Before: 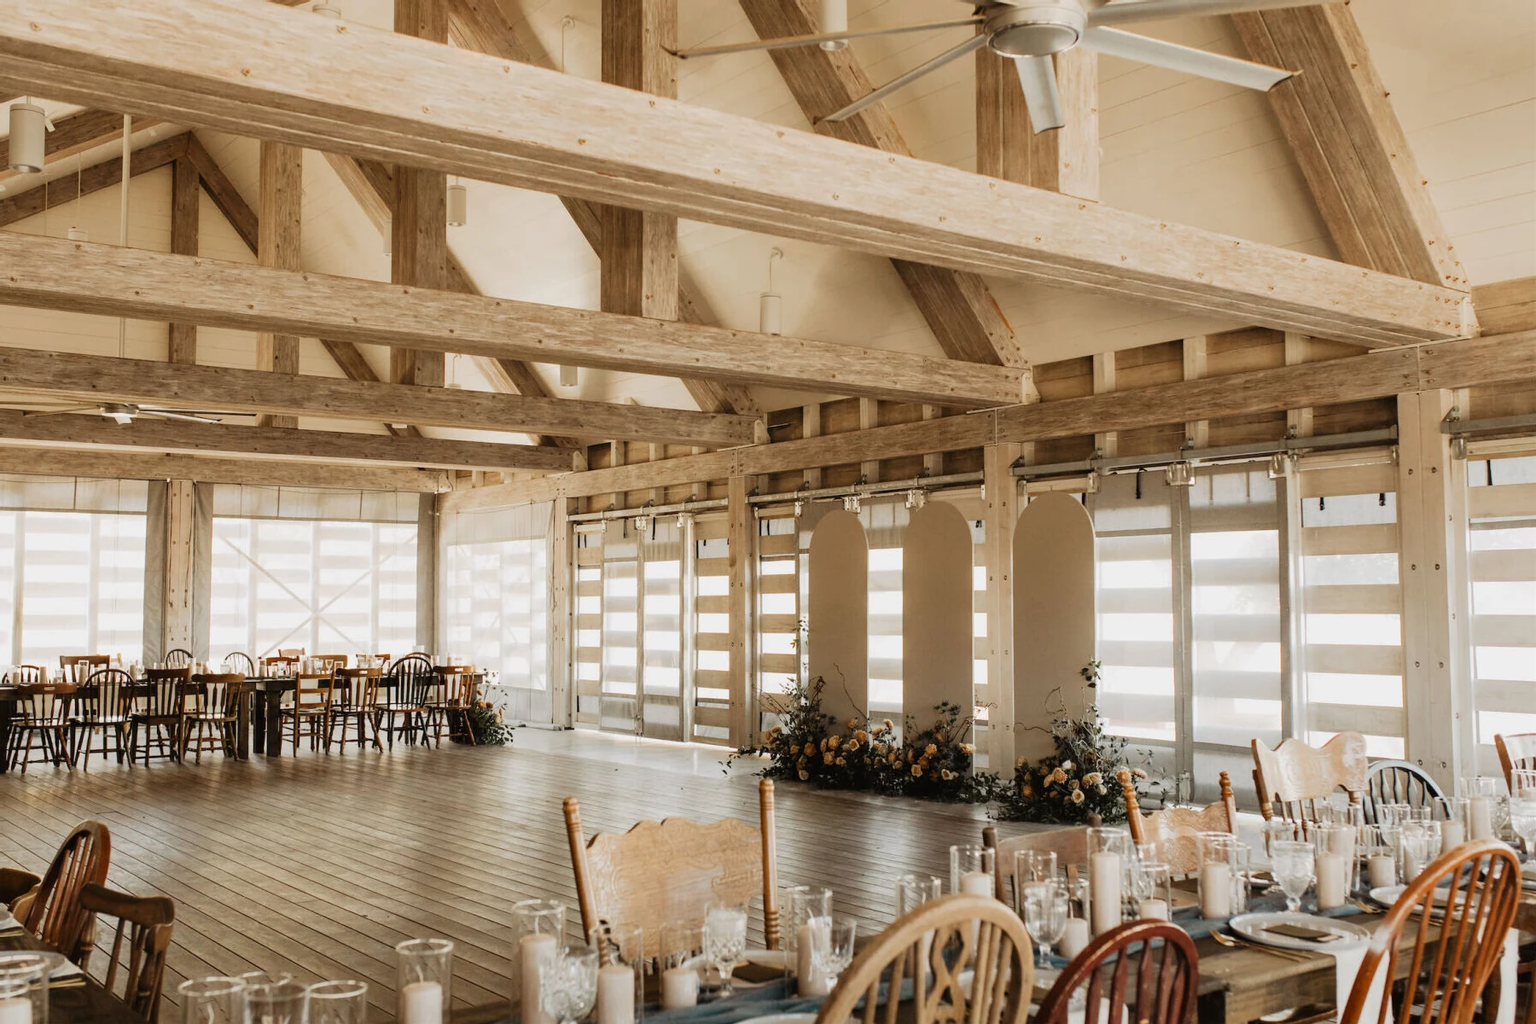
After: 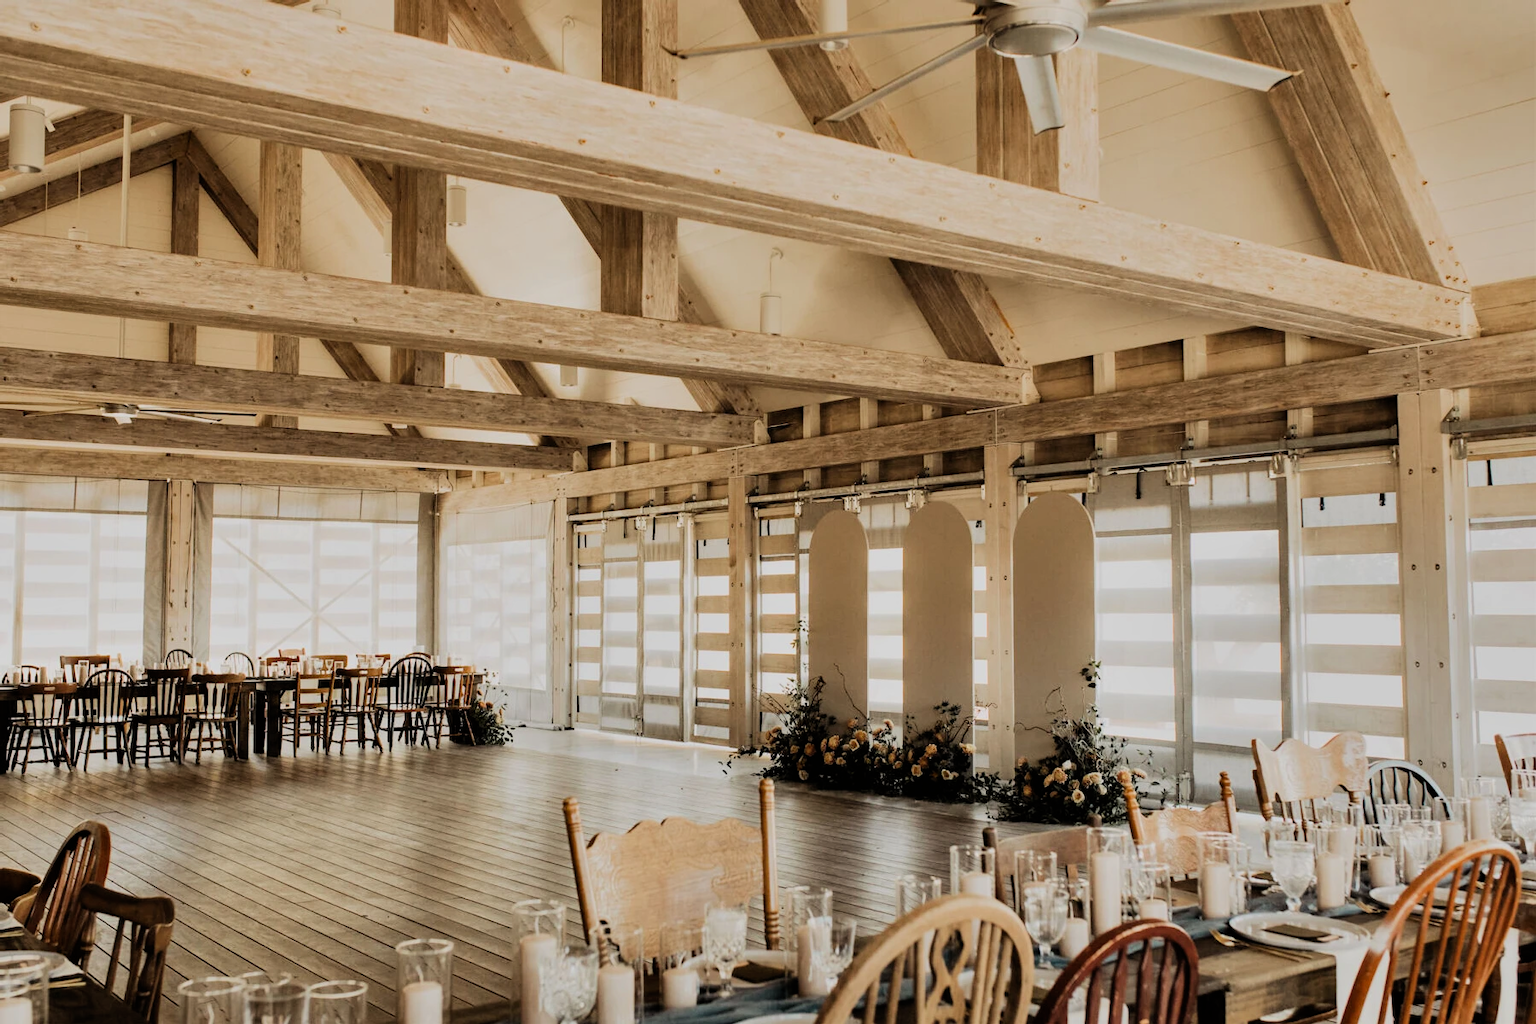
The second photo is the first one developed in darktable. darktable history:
tone equalizer: -8 EV -0.417 EV, -7 EV -0.389 EV, -6 EV -0.333 EV, -5 EV -0.222 EV, -3 EV 0.222 EV, -2 EV 0.333 EV, -1 EV 0.389 EV, +0 EV 0.417 EV, edges refinement/feathering 500, mask exposure compensation -1.57 EV, preserve details no
filmic rgb: black relative exposure -7.65 EV, white relative exposure 4.56 EV, hardness 3.61, color science v6 (2022)
shadows and highlights: shadows 43.71, white point adjustment -1.46, soften with gaussian
